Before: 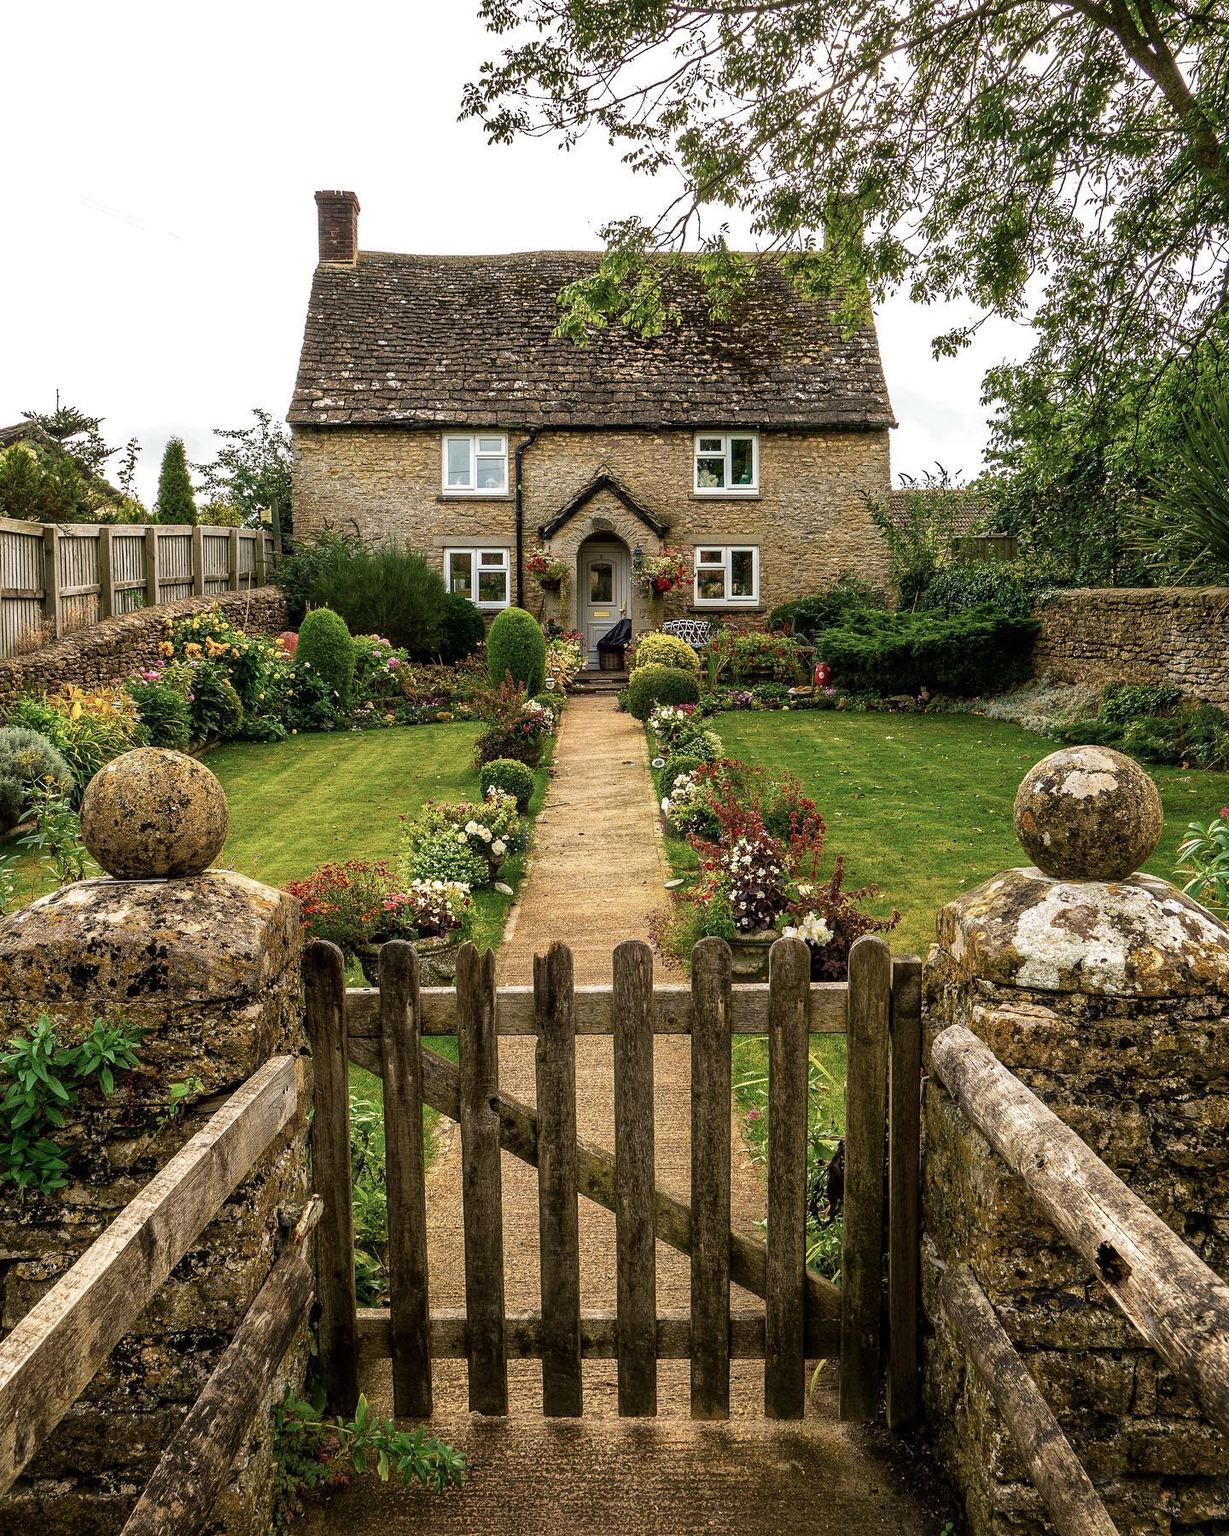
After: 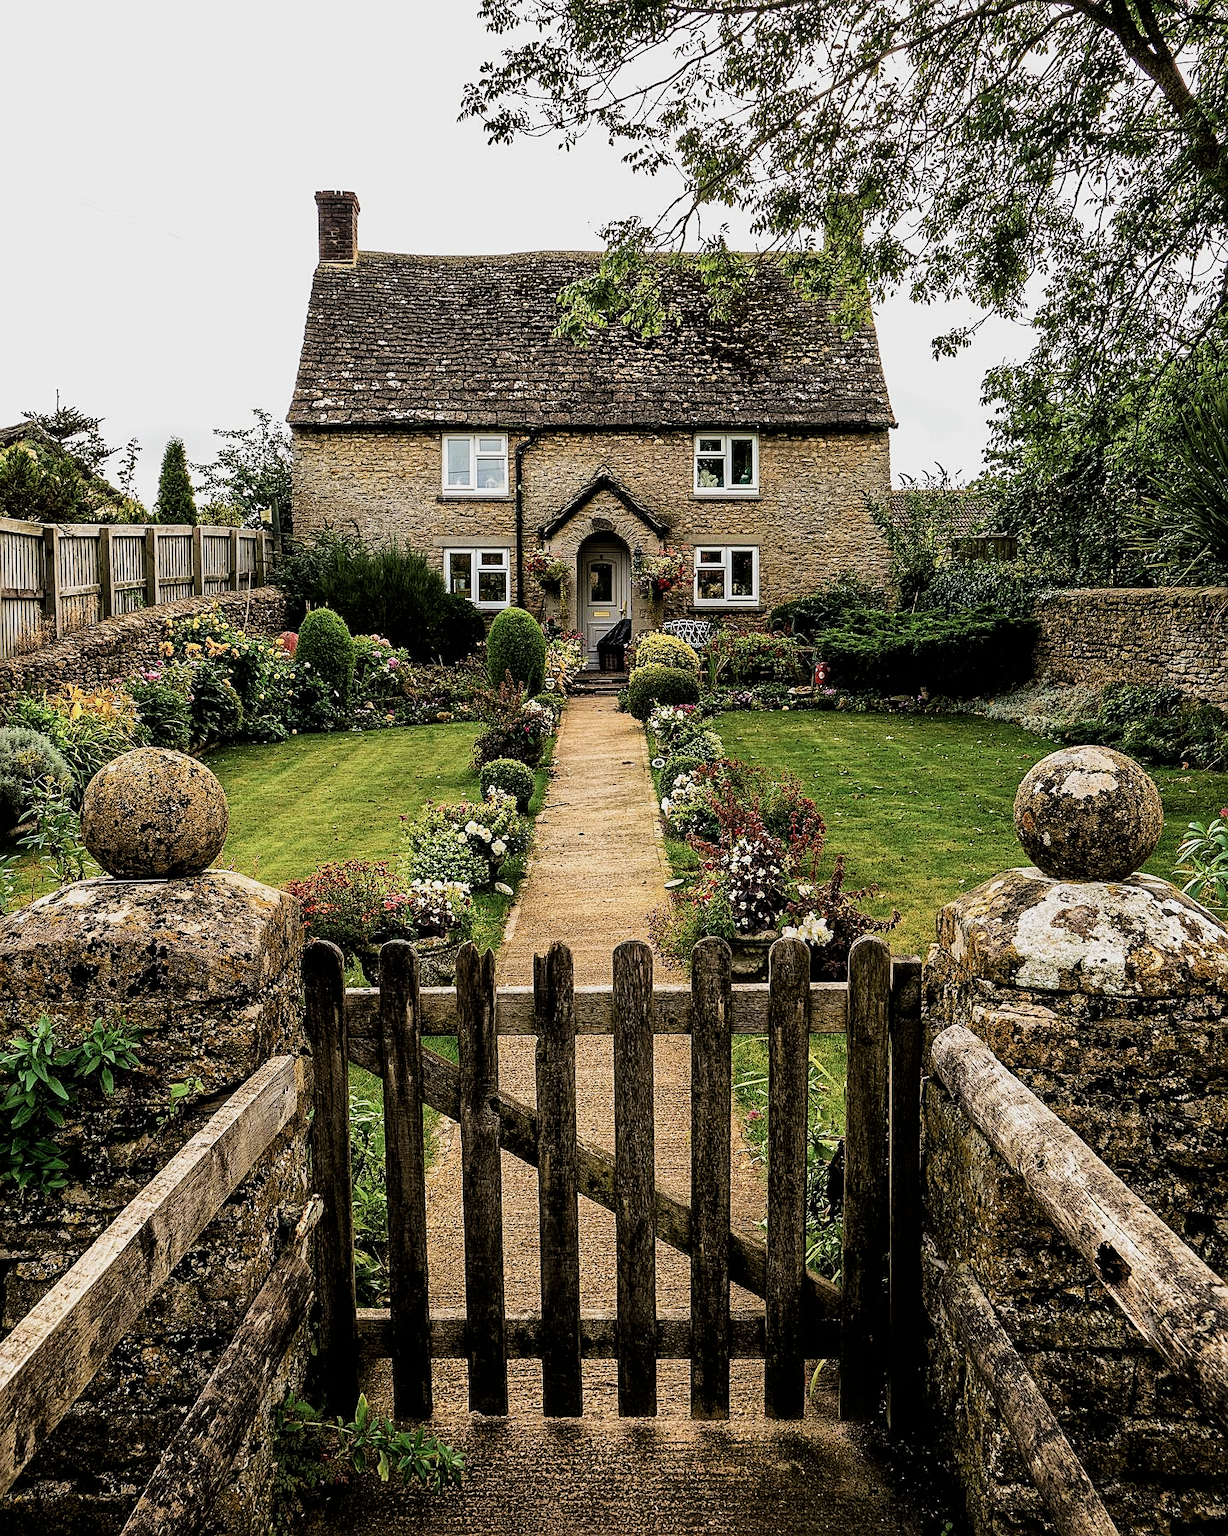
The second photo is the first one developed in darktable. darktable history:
sharpen: on, module defaults
filmic rgb: black relative exposure -5 EV, white relative exposure 3.5 EV, hardness 3.19, contrast 1.3, highlights saturation mix -50%
